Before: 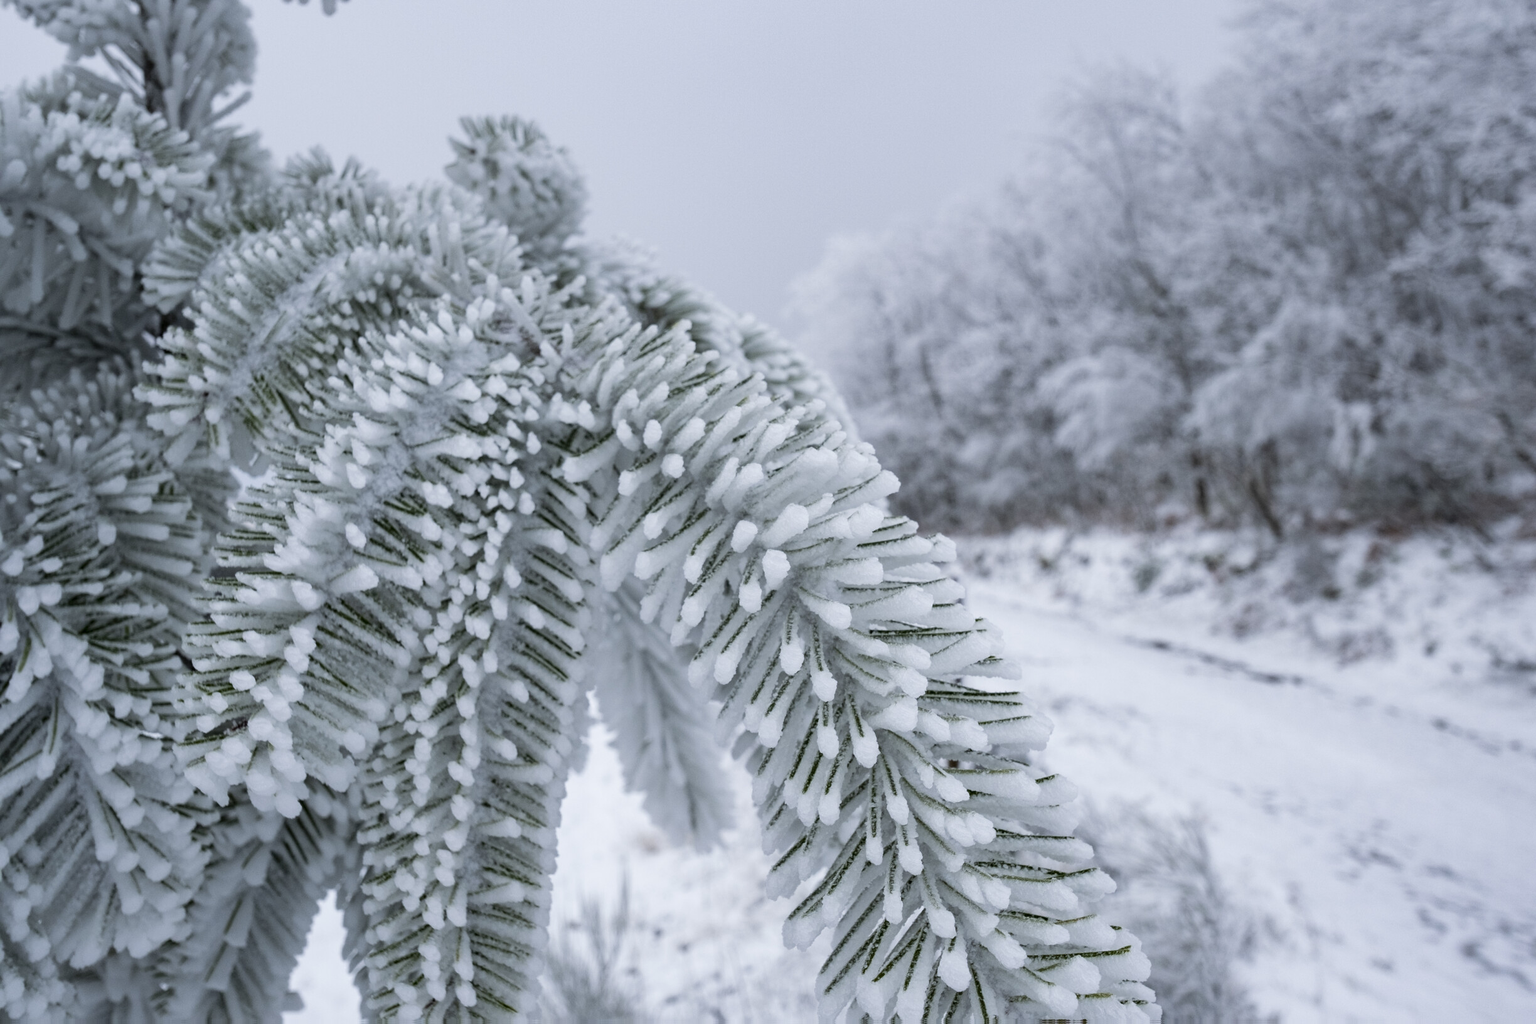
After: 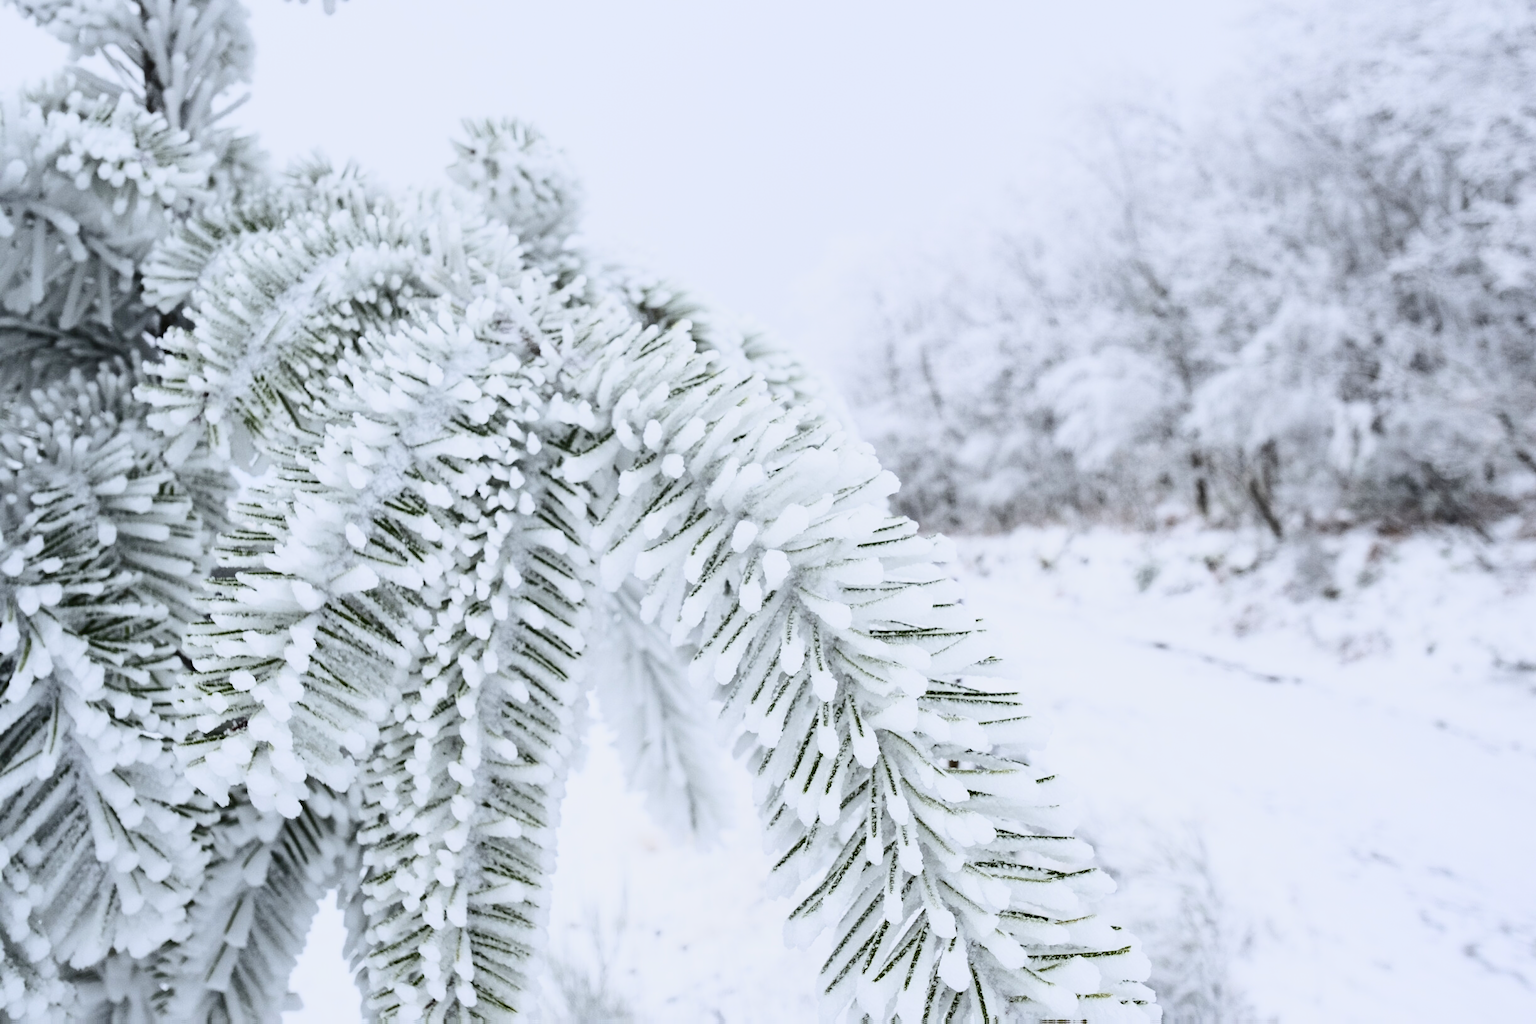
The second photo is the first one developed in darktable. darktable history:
color balance rgb: power › hue 311.56°, perceptual saturation grading › global saturation 0.62%, perceptual saturation grading › highlights -19.678%, perceptual saturation grading › shadows 20.314%, perceptual brilliance grading › global brilliance 2.837%, perceptual brilliance grading › highlights -2.654%, perceptual brilliance grading › shadows 2.944%, global vibrance 14.504%
tone curve: curves: ch0 [(0, 0.026) (0.146, 0.158) (0.272, 0.34) (0.434, 0.625) (0.676, 0.871) (0.994, 0.955)], color space Lab, independent channels, preserve colors none
